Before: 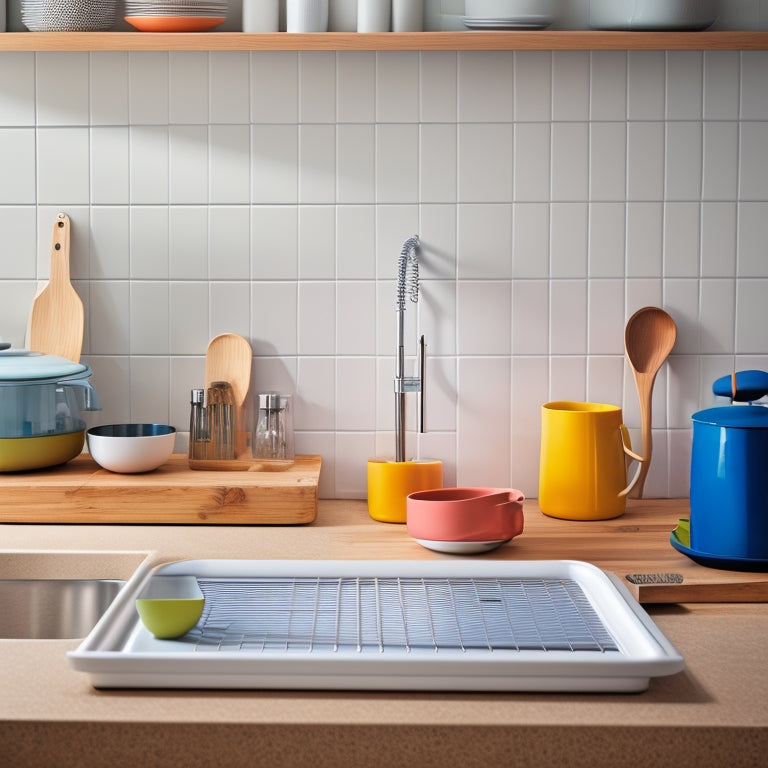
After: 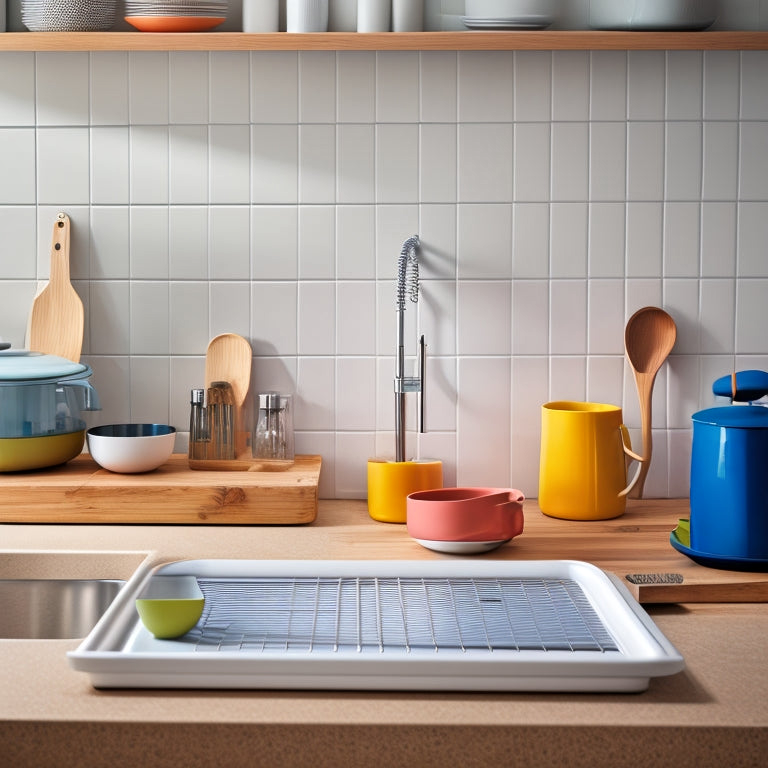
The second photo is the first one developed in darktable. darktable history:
local contrast: mode bilateral grid, contrast 20, coarseness 50, detail 120%, midtone range 0.2
shadows and highlights: radius 125.46, shadows 30.51, highlights -30.51, low approximation 0.01, soften with gaussian
